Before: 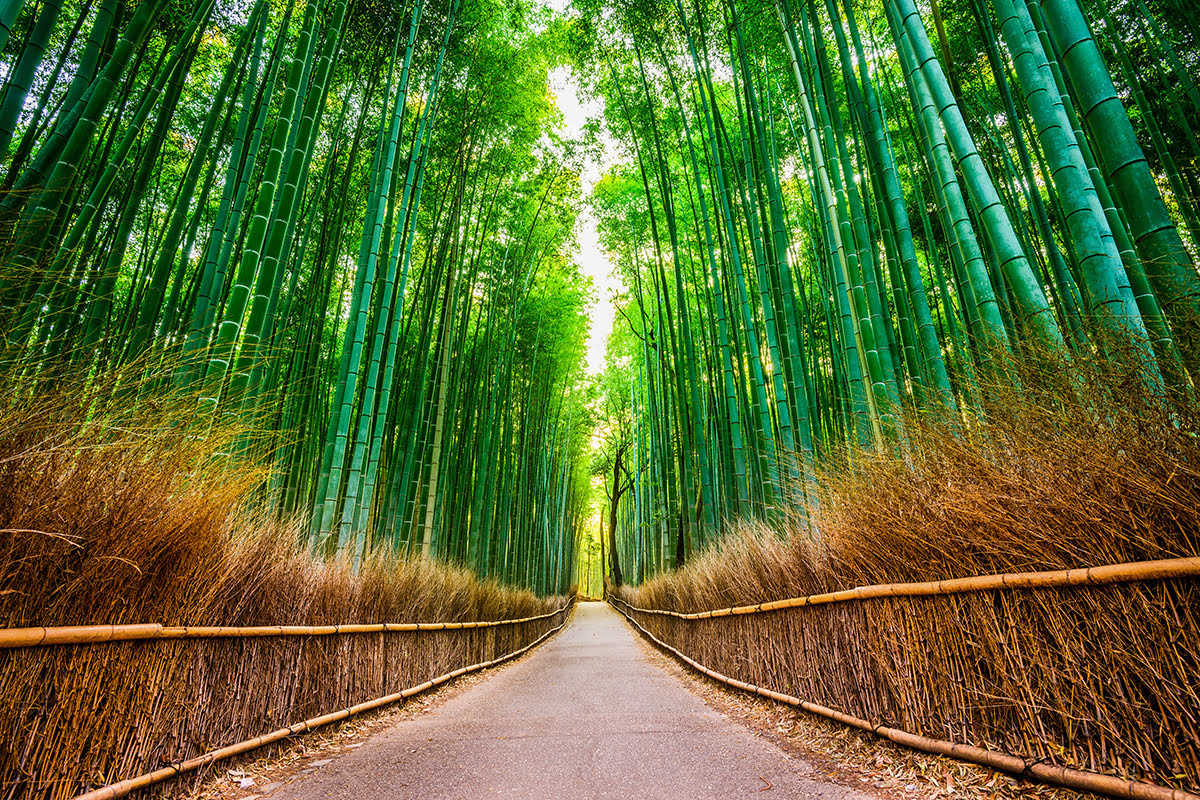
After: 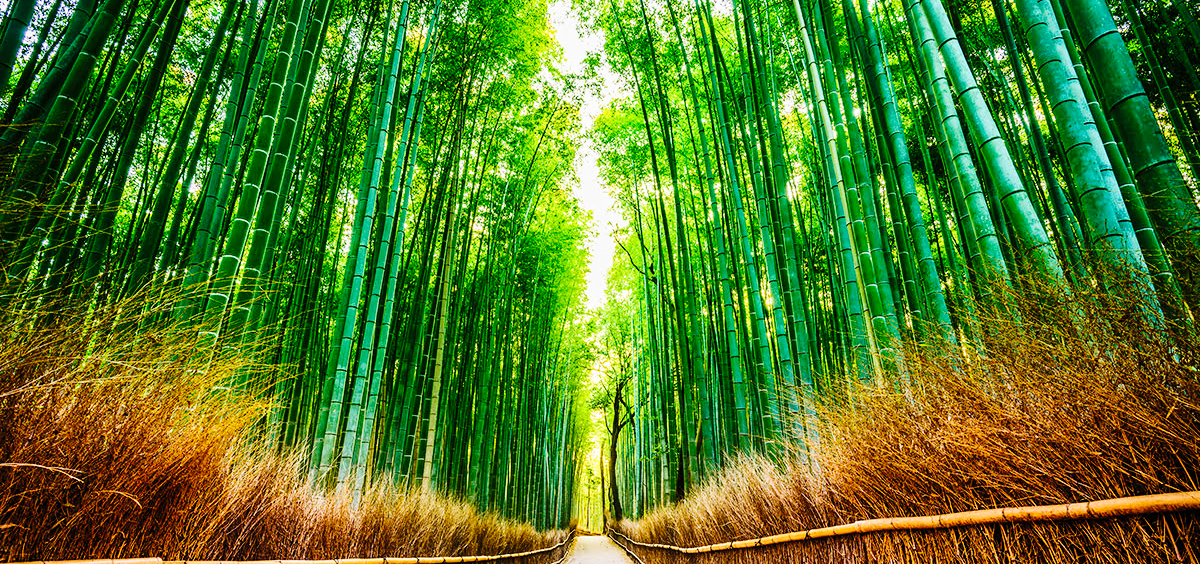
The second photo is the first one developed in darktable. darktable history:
crop and rotate: top 8.459%, bottom 21.031%
base curve: curves: ch0 [(0, 0) (0.036, 0.025) (0.121, 0.166) (0.206, 0.329) (0.605, 0.79) (1, 1)], preserve colors none
